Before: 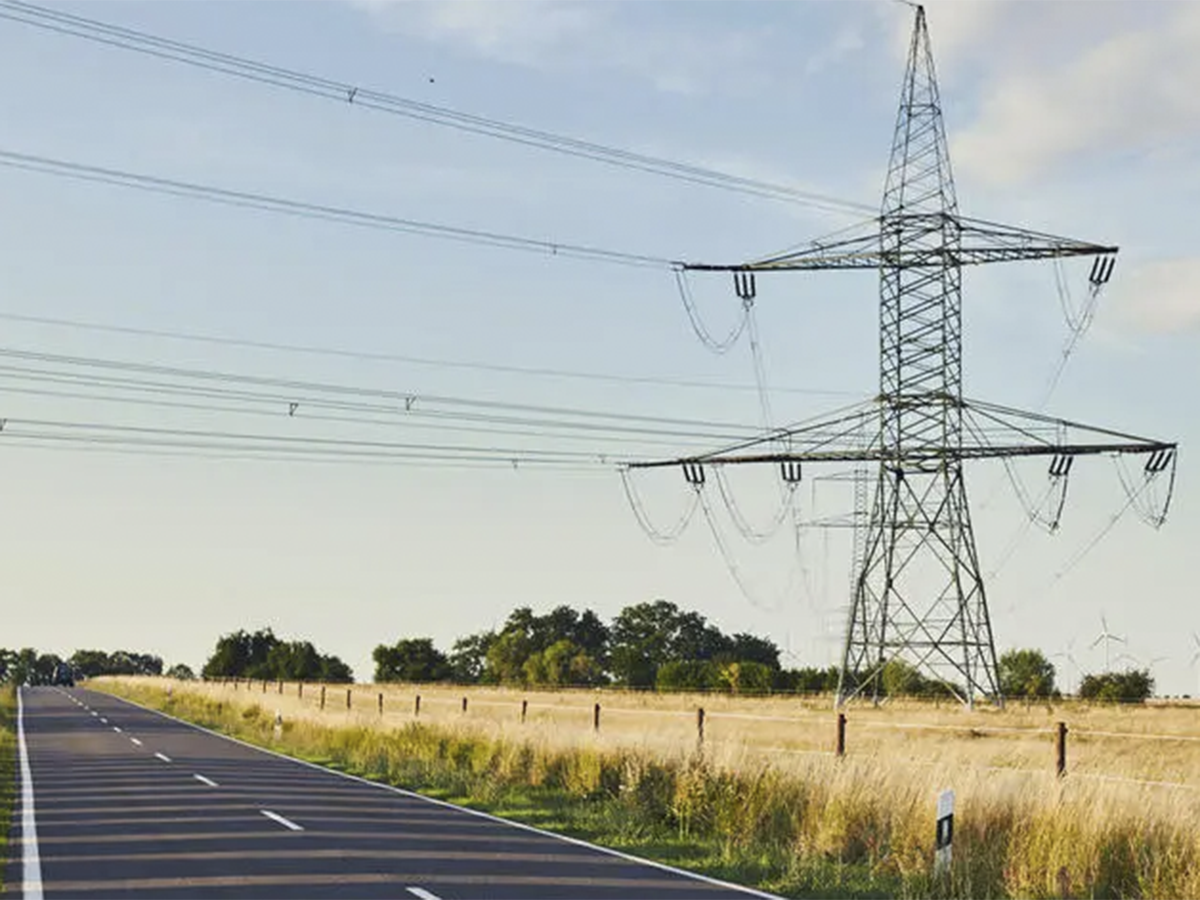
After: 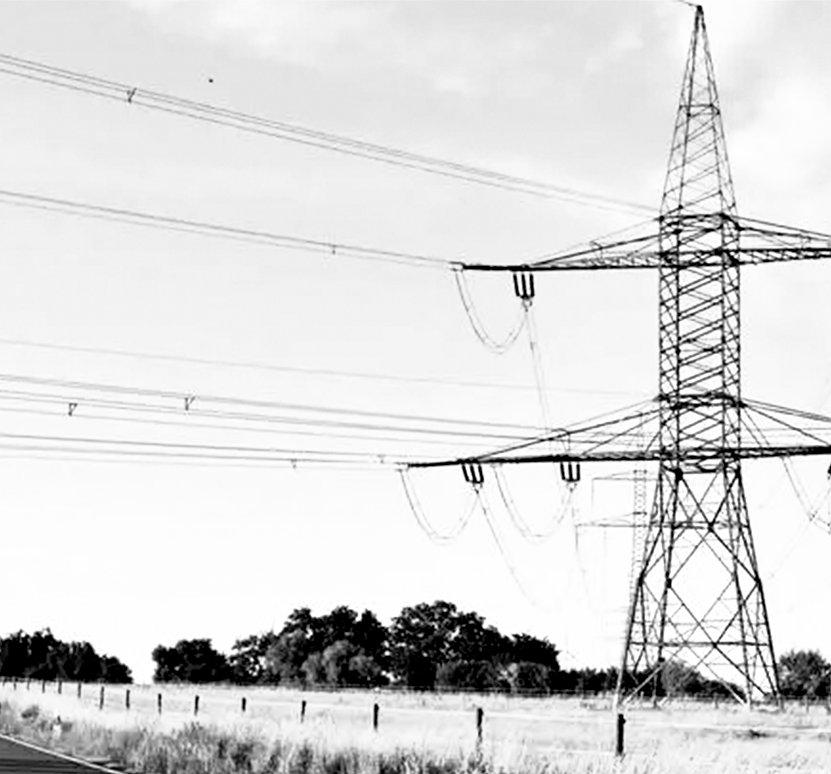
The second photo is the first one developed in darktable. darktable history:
exposure: black level correction 0.002, exposure 0.15 EV, compensate highlight preservation false
filmic rgb: black relative exposure -9.08 EV, white relative exposure 2.3 EV, hardness 7.49
crop: left 18.479%, right 12.2%, bottom 13.971%
contrast brightness saturation: saturation -1
rgb levels: levels [[0.034, 0.472, 0.904], [0, 0.5, 1], [0, 0.5, 1]]
